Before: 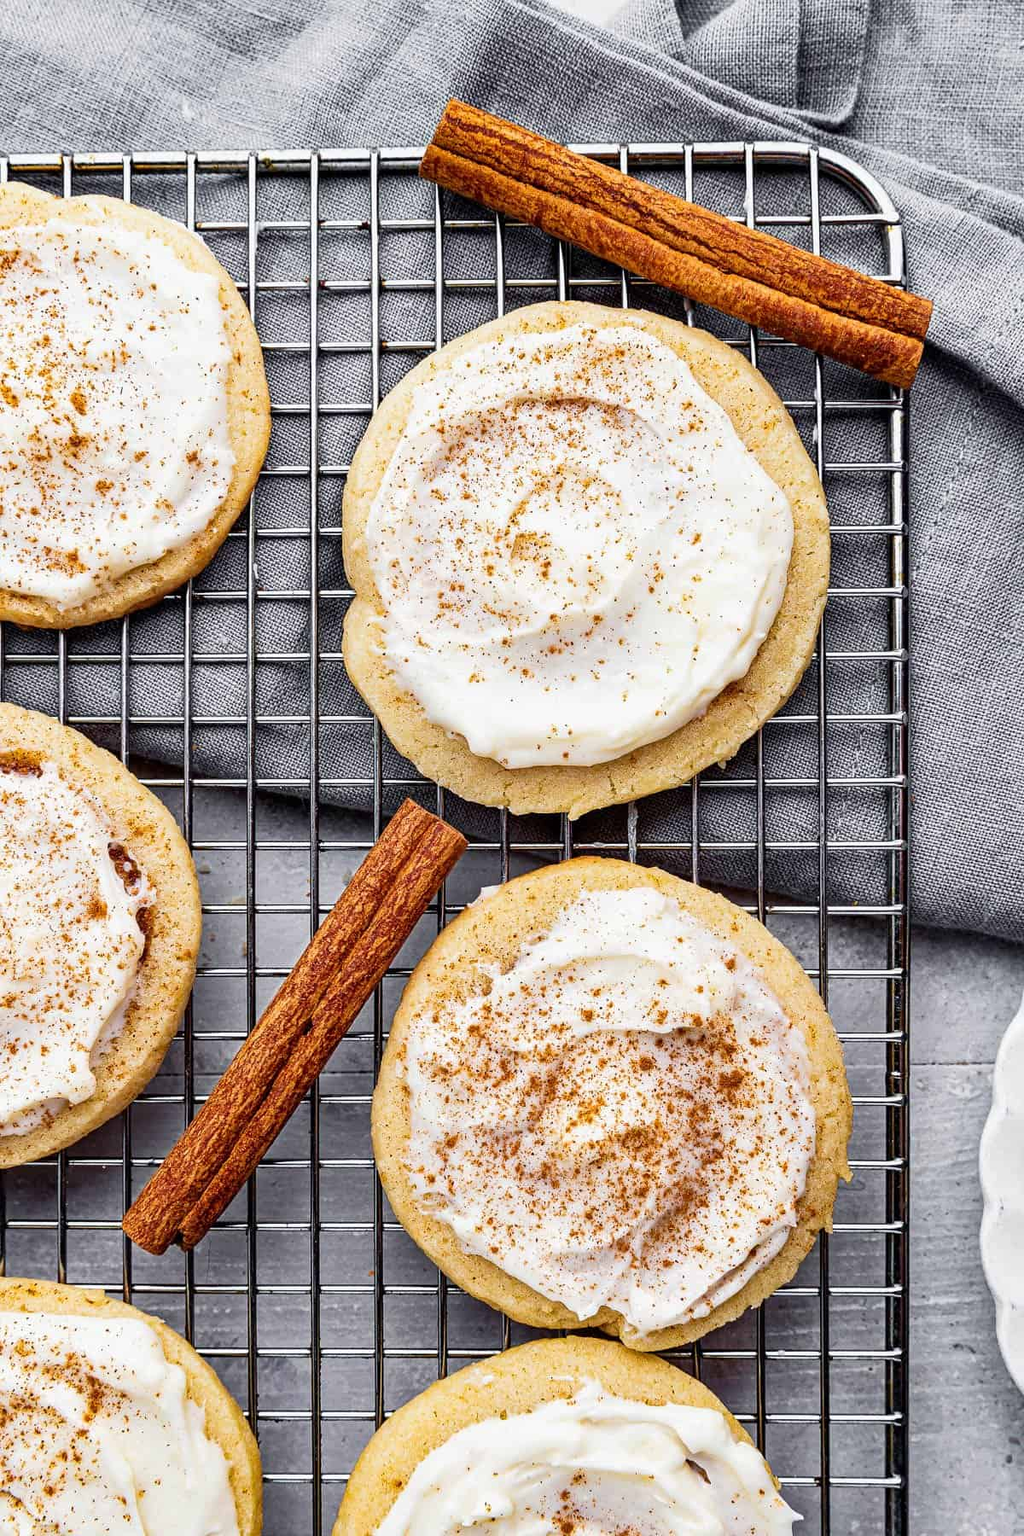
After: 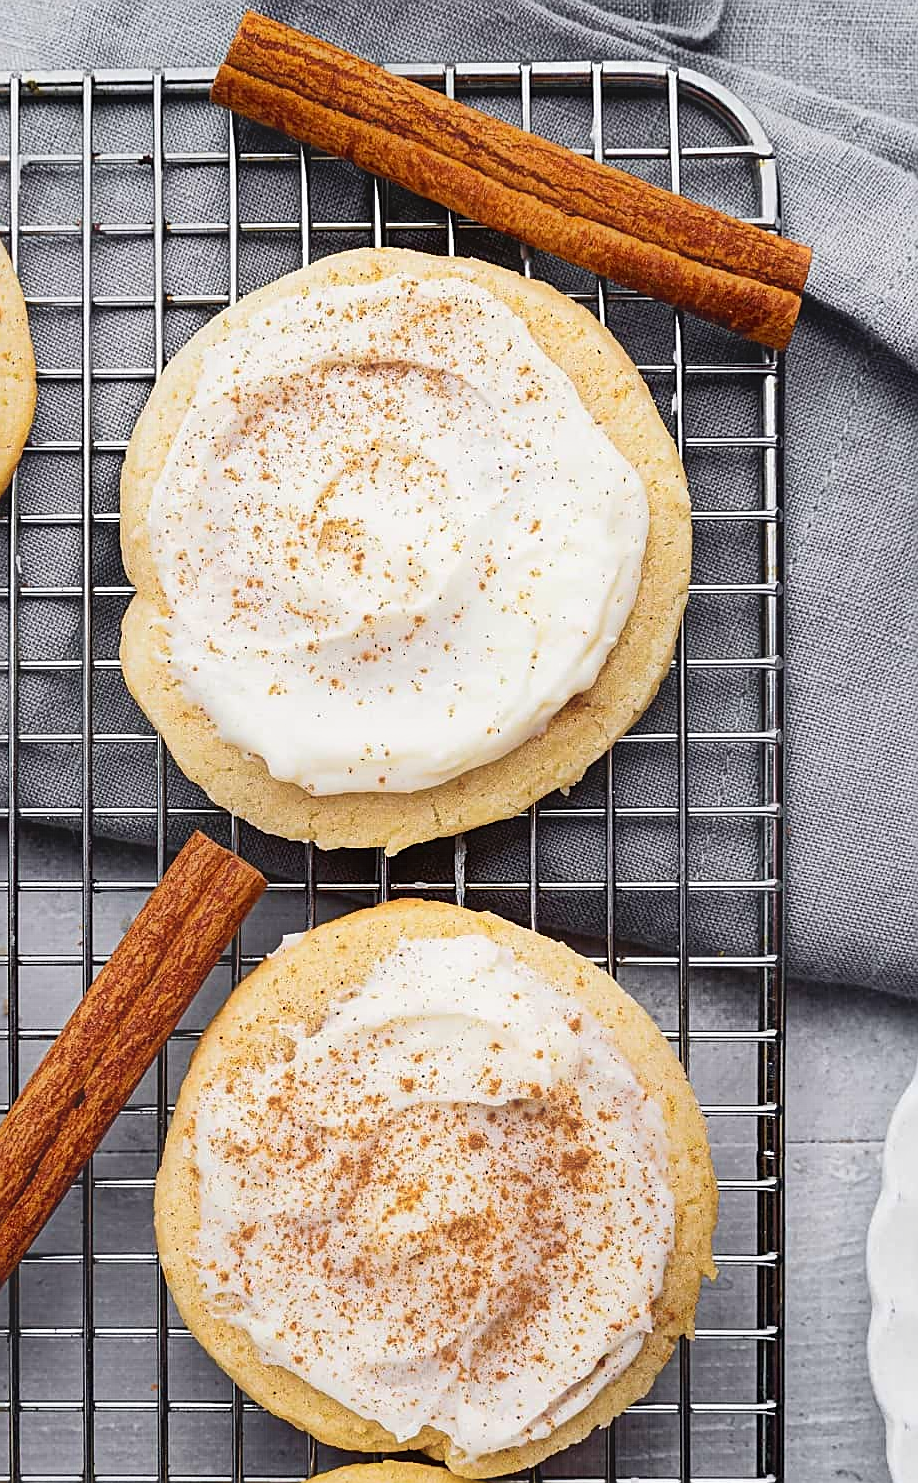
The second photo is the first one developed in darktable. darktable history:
contrast equalizer: y [[0.6 ×6], [0.55 ×6], [0 ×6], [0 ×6], [0 ×6]], mix -0.994
sharpen: on, module defaults
crop: left 23.447%, top 5.865%, bottom 11.726%
local contrast: highlights 102%, shadows 101%, detail 119%, midtone range 0.2
